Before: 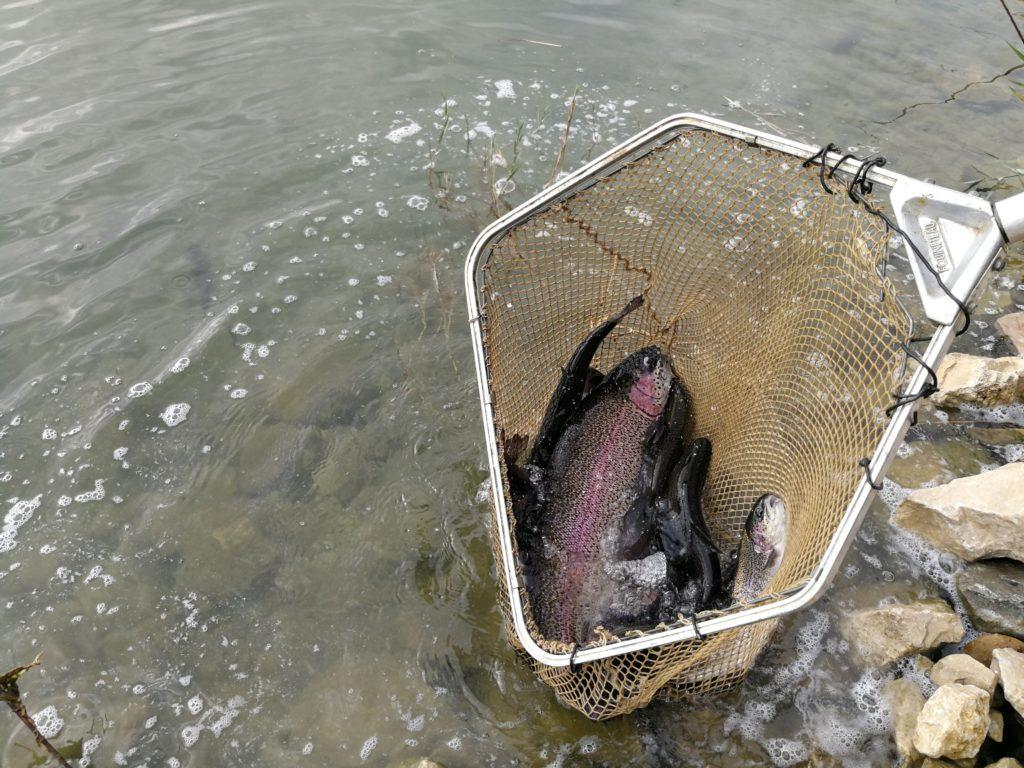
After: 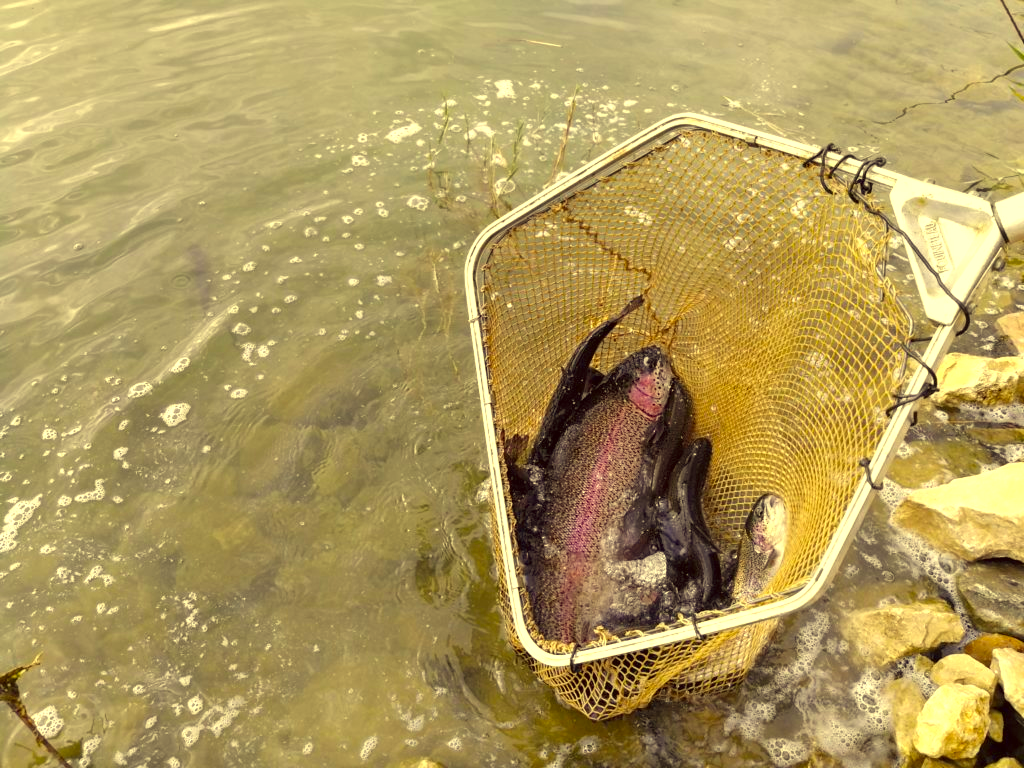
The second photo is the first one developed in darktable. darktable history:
color correction: highlights a* -0.495, highlights b* 39.65, shadows a* 9.69, shadows b* -0.927
color balance rgb: perceptual saturation grading › global saturation 19.925%, perceptual brilliance grading › global brilliance 19.181%, contrast -9.517%
